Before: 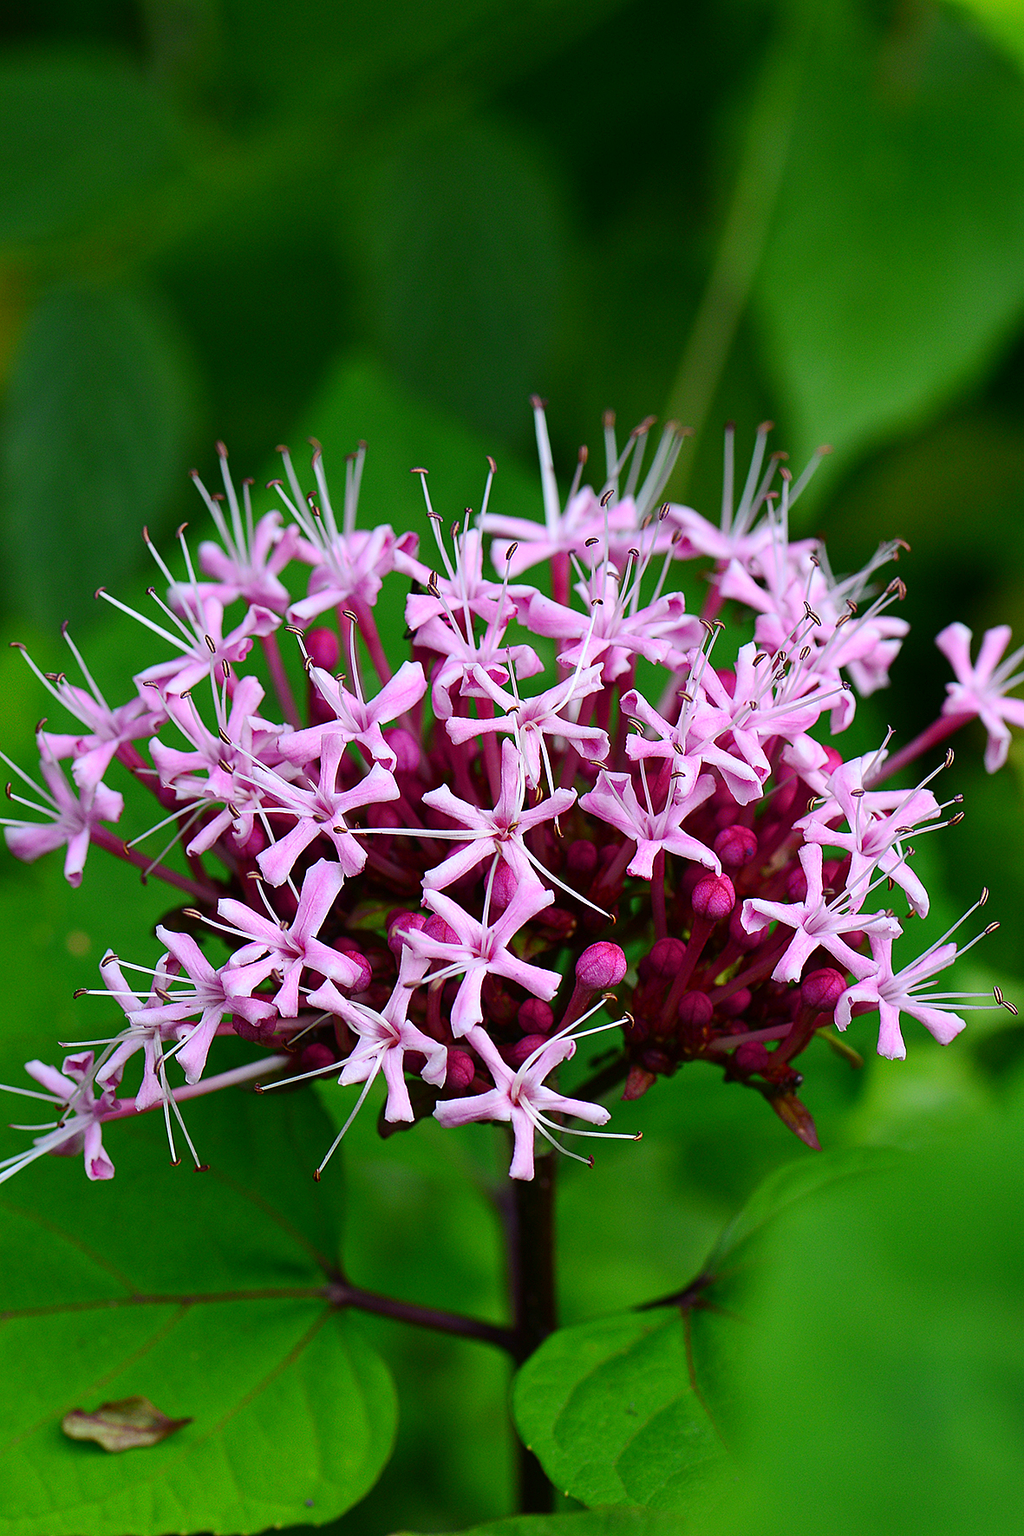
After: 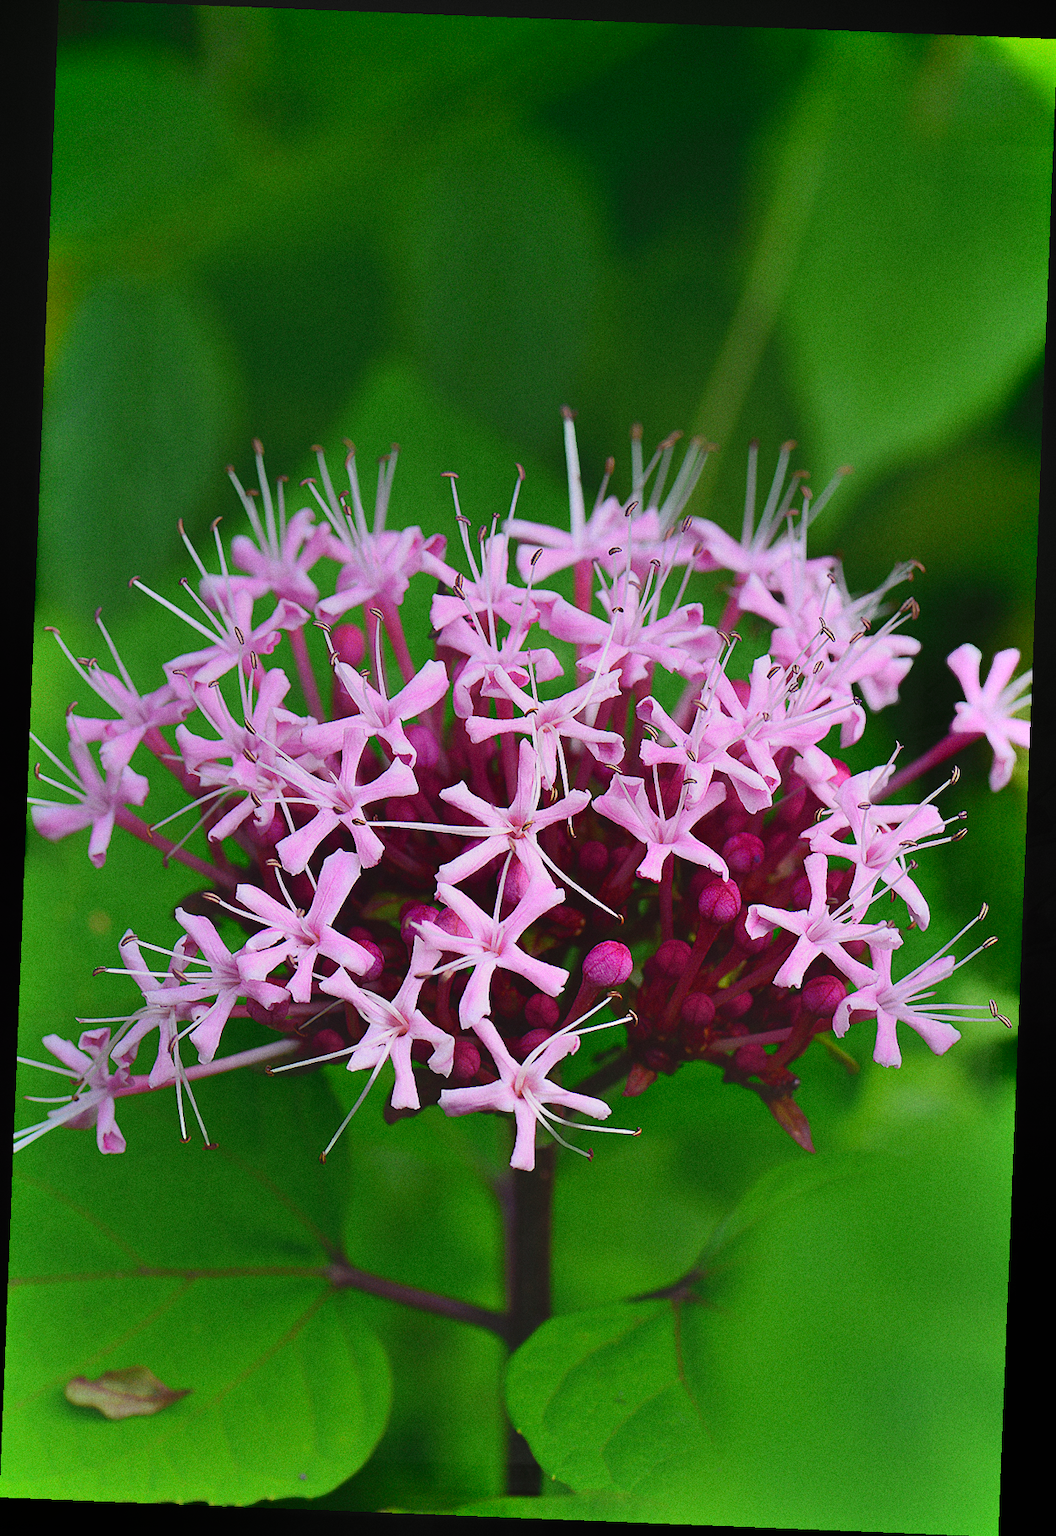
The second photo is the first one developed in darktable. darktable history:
contrast equalizer: octaves 7, y [[0.6 ×6], [0.55 ×6], [0 ×6], [0 ×6], [0 ×6]], mix -1
rotate and perspective: rotation 2.27°, automatic cropping off
shadows and highlights: white point adjustment 0.05, highlights color adjustment 55.9%, soften with gaussian
grain: coarseness 3.21 ISO
